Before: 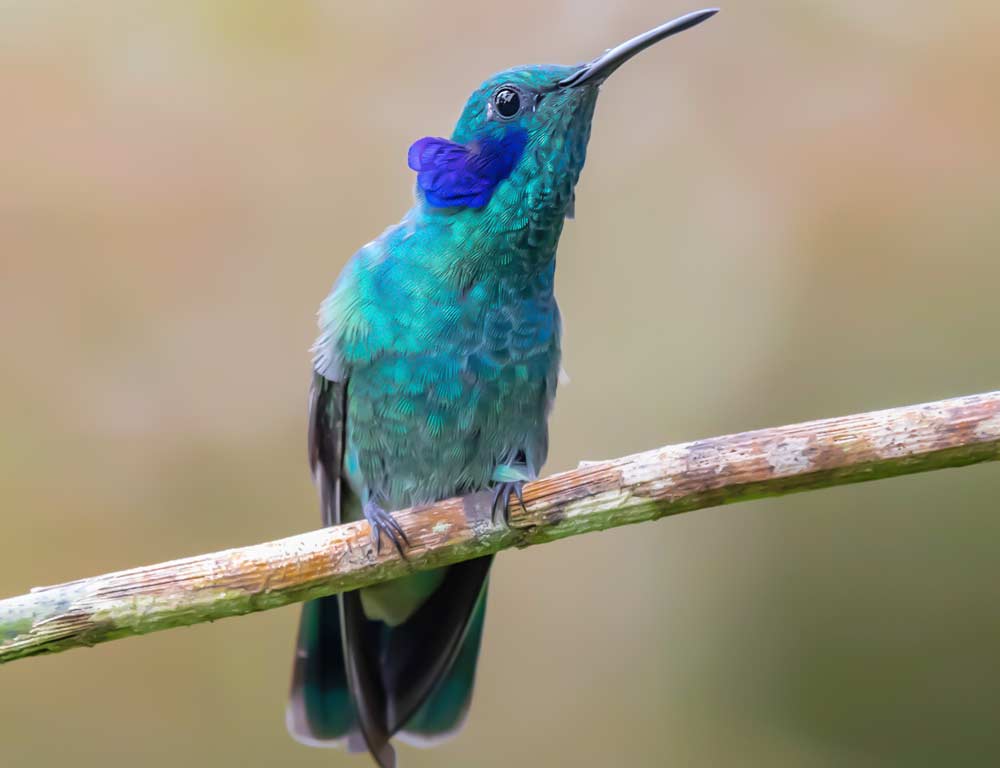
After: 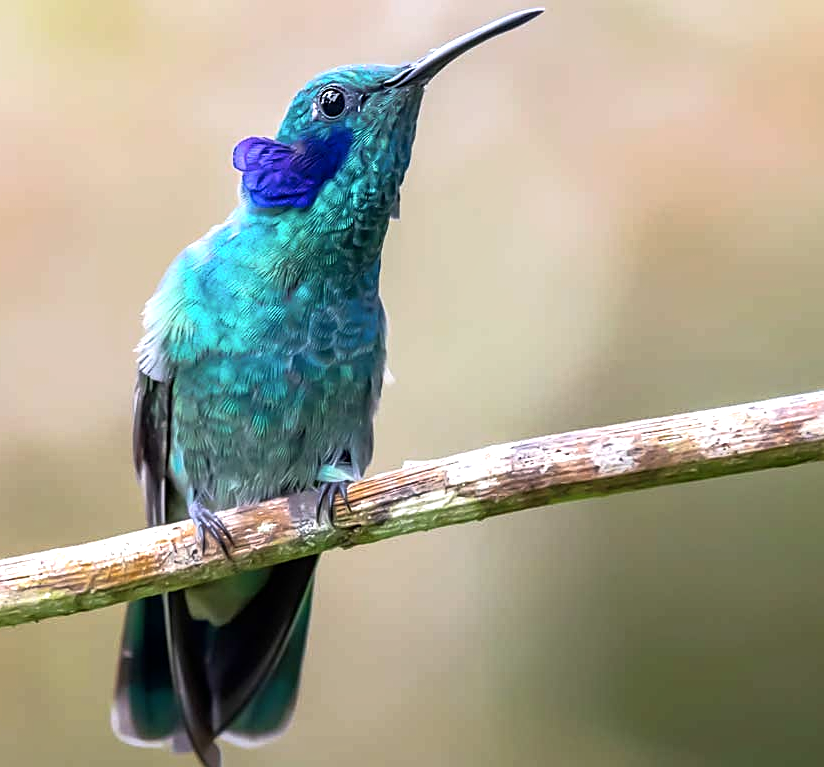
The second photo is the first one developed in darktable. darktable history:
local contrast: highlights 100%, shadows 101%, detail 119%, midtone range 0.2
tone equalizer: -8 EV 0 EV, -7 EV -0.003 EV, -6 EV 0.003 EV, -5 EV -0.025 EV, -4 EV -0.122 EV, -3 EV -0.169 EV, -2 EV 0.269 EV, -1 EV 0.725 EV, +0 EV 0.472 EV, edges refinement/feathering 500, mask exposure compensation -1.57 EV, preserve details no
levels: levels [0, 0.51, 1]
crop: left 17.552%, bottom 0.017%
tone curve: curves: ch0 [(0, 0) (0.003, 0.014) (0.011, 0.019) (0.025, 0.026) (0.044, 0.037) (0.069, 0.053) (0.1, 0.083) (0.136, 0.121) (0.177, 0.163) (0.224, 0.22) (0.277, 0.281) (0.335, 0.354) (0.399, 0.436) (0.468, 0.526) (0.543, 0.612) (0.623, 0.706) (0.709, 0.79) (0.801, 0.858) (0.898, 0.925) (1, 1)], color space Lab, independent channels, preserve colors none
sharpen: on, module defaults
